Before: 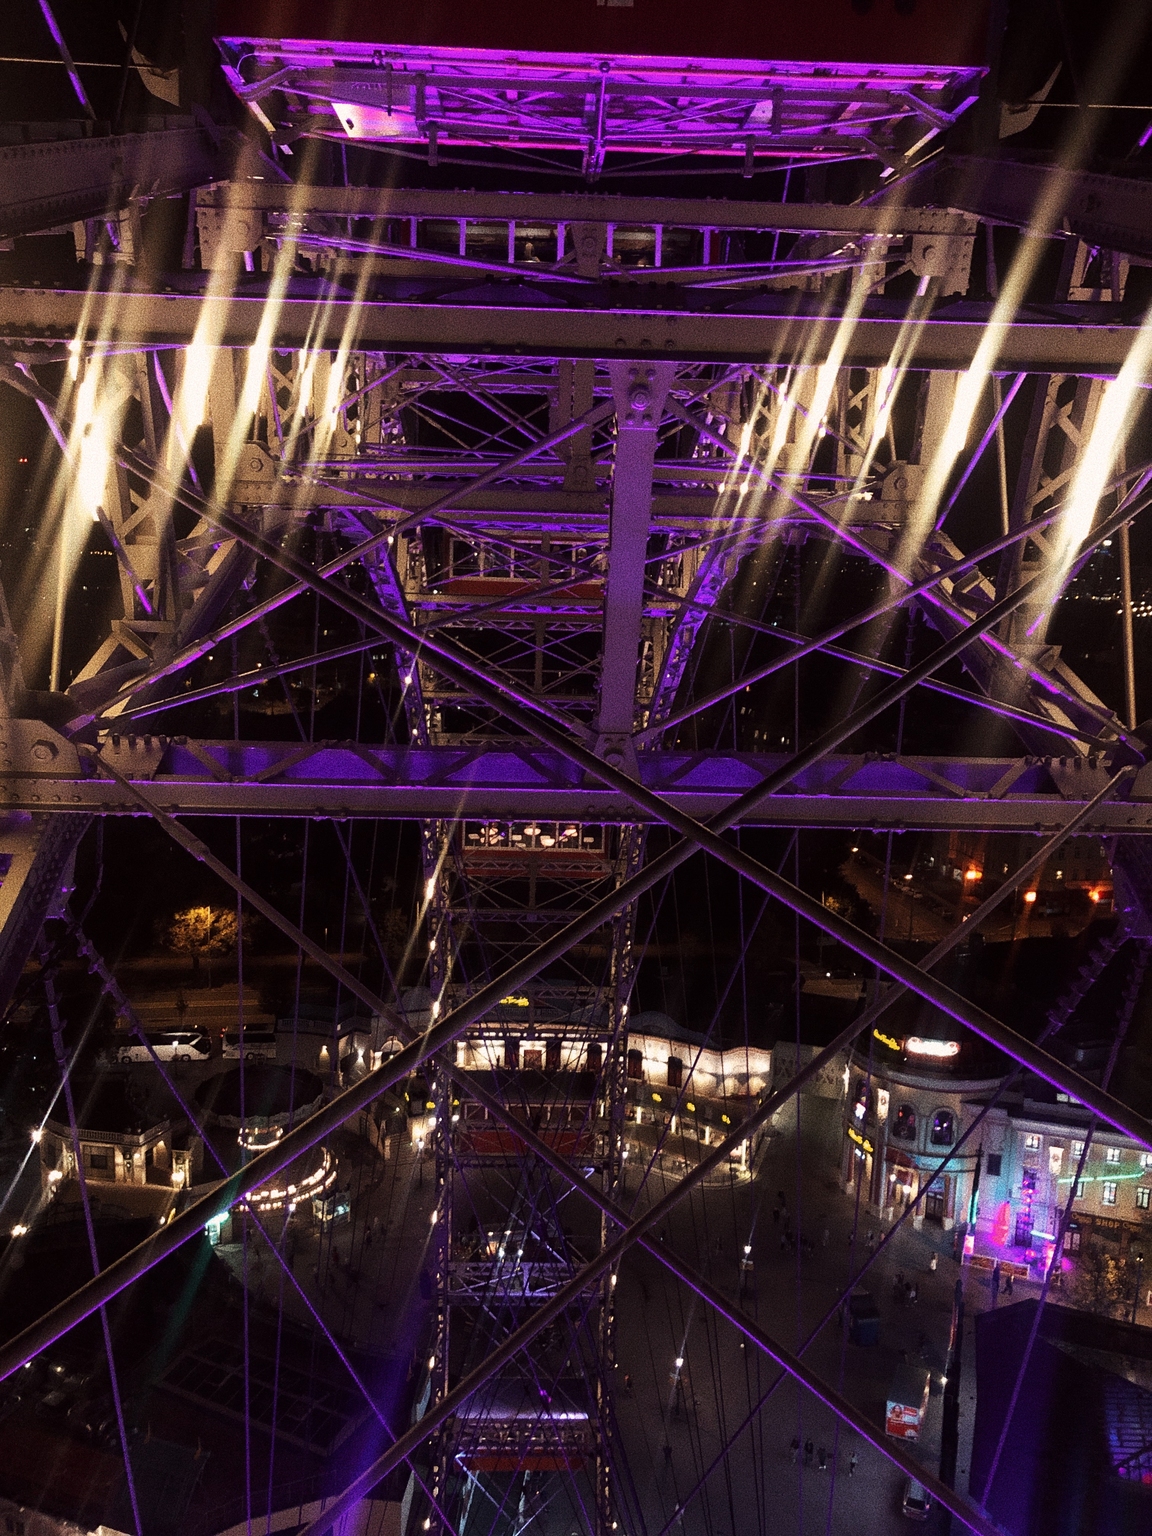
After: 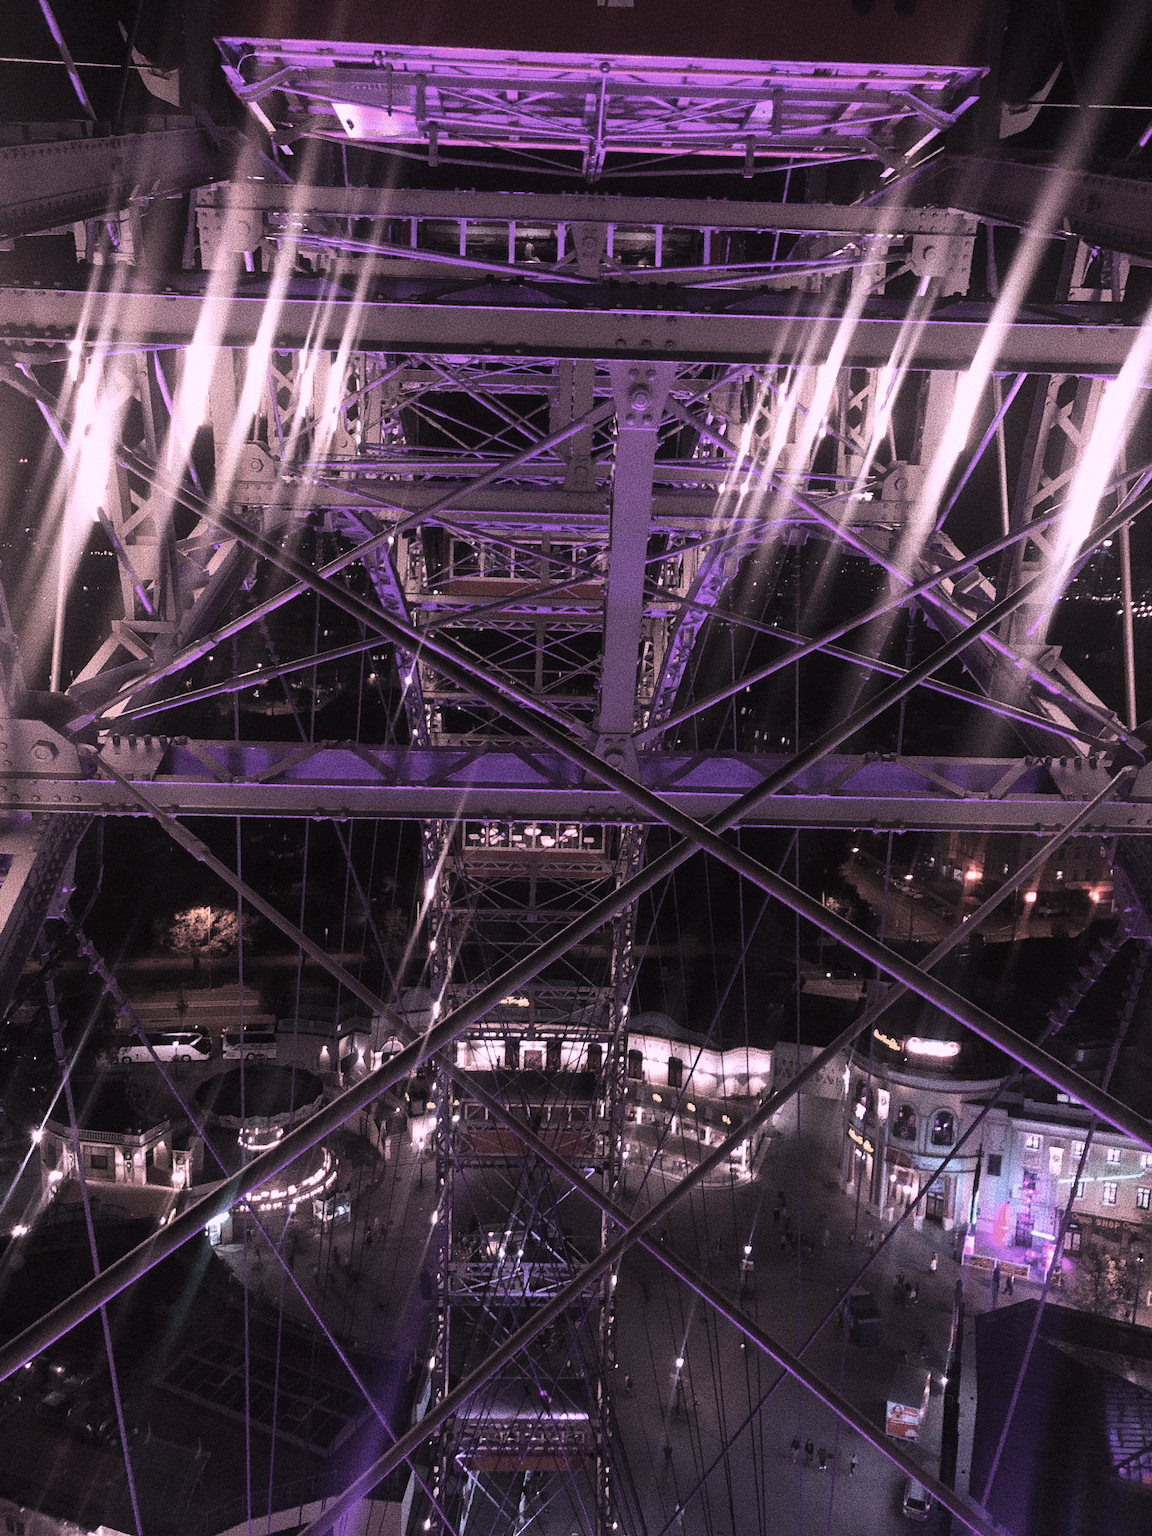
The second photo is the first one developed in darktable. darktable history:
color correction: highlights a* 15.46, highlights b* -20.56
contrast brightness saturation: brightness 0.18, saturation -0.5
